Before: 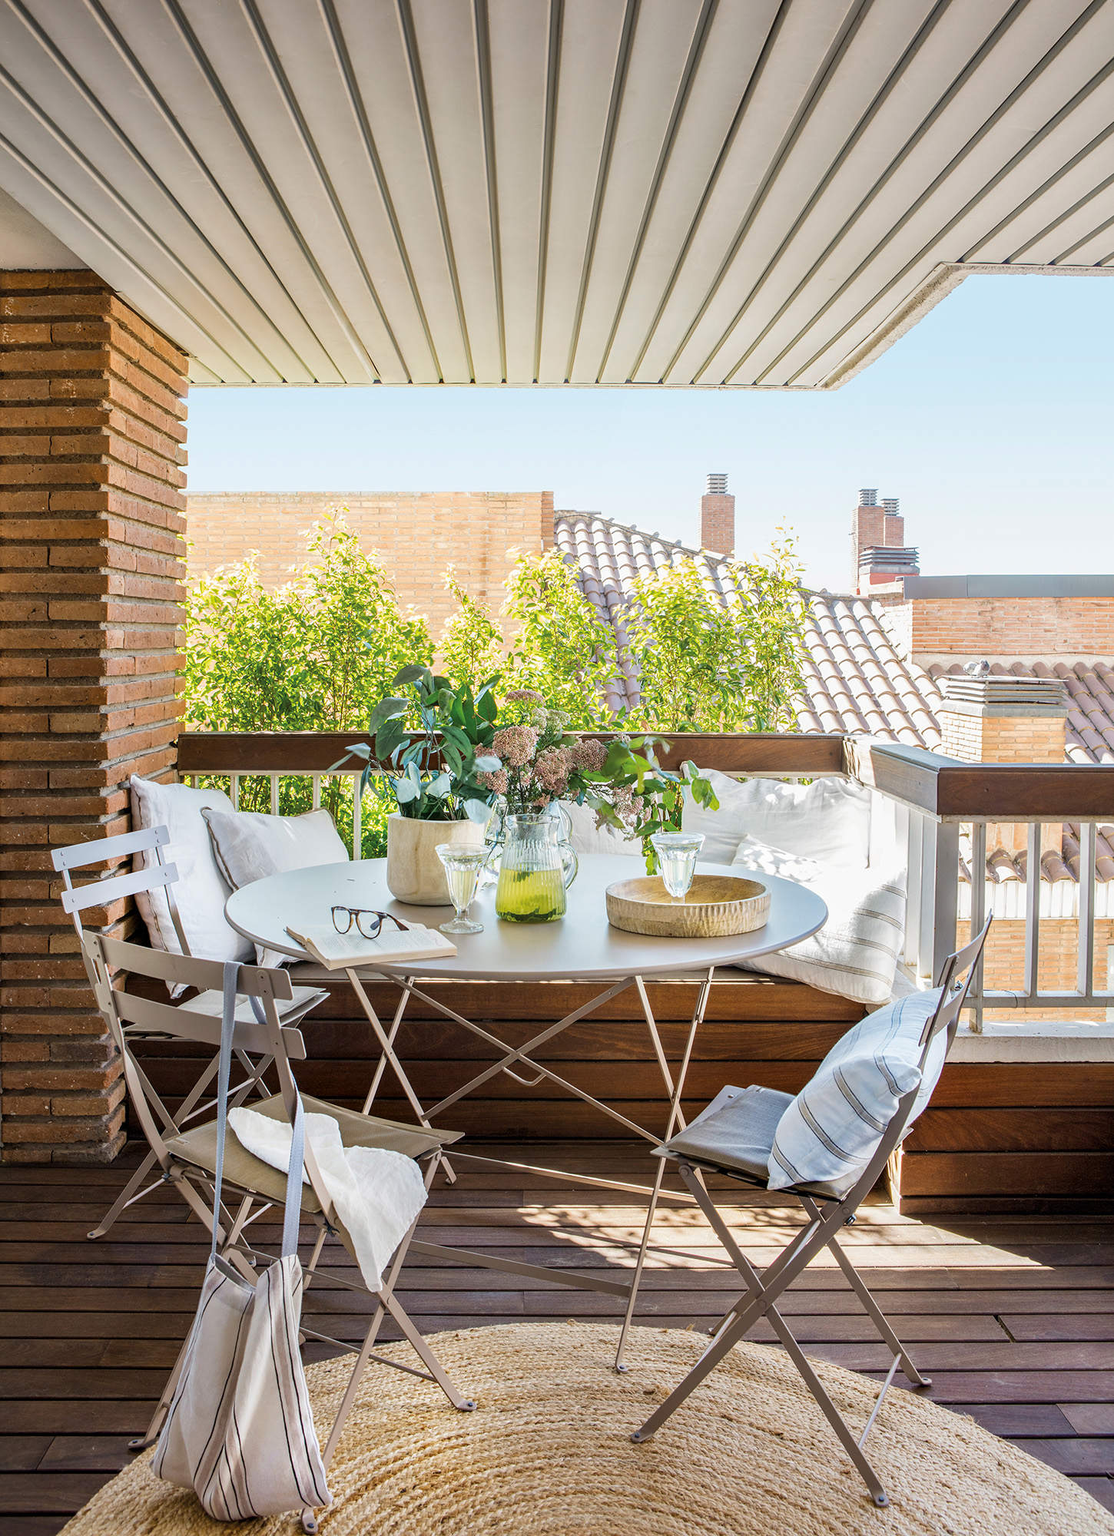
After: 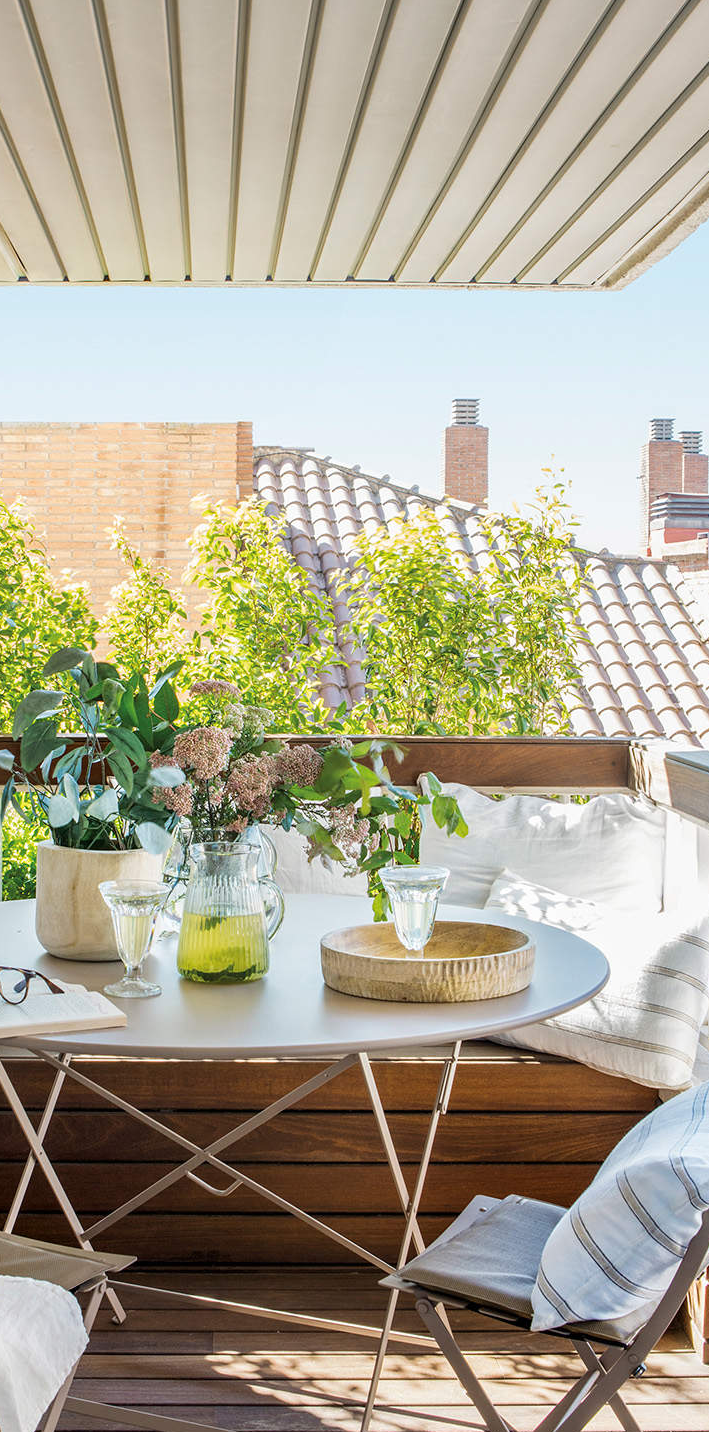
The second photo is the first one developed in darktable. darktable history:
crop: left 32.283%, top 10.924%, right 18.753%, bottom 17.455%
